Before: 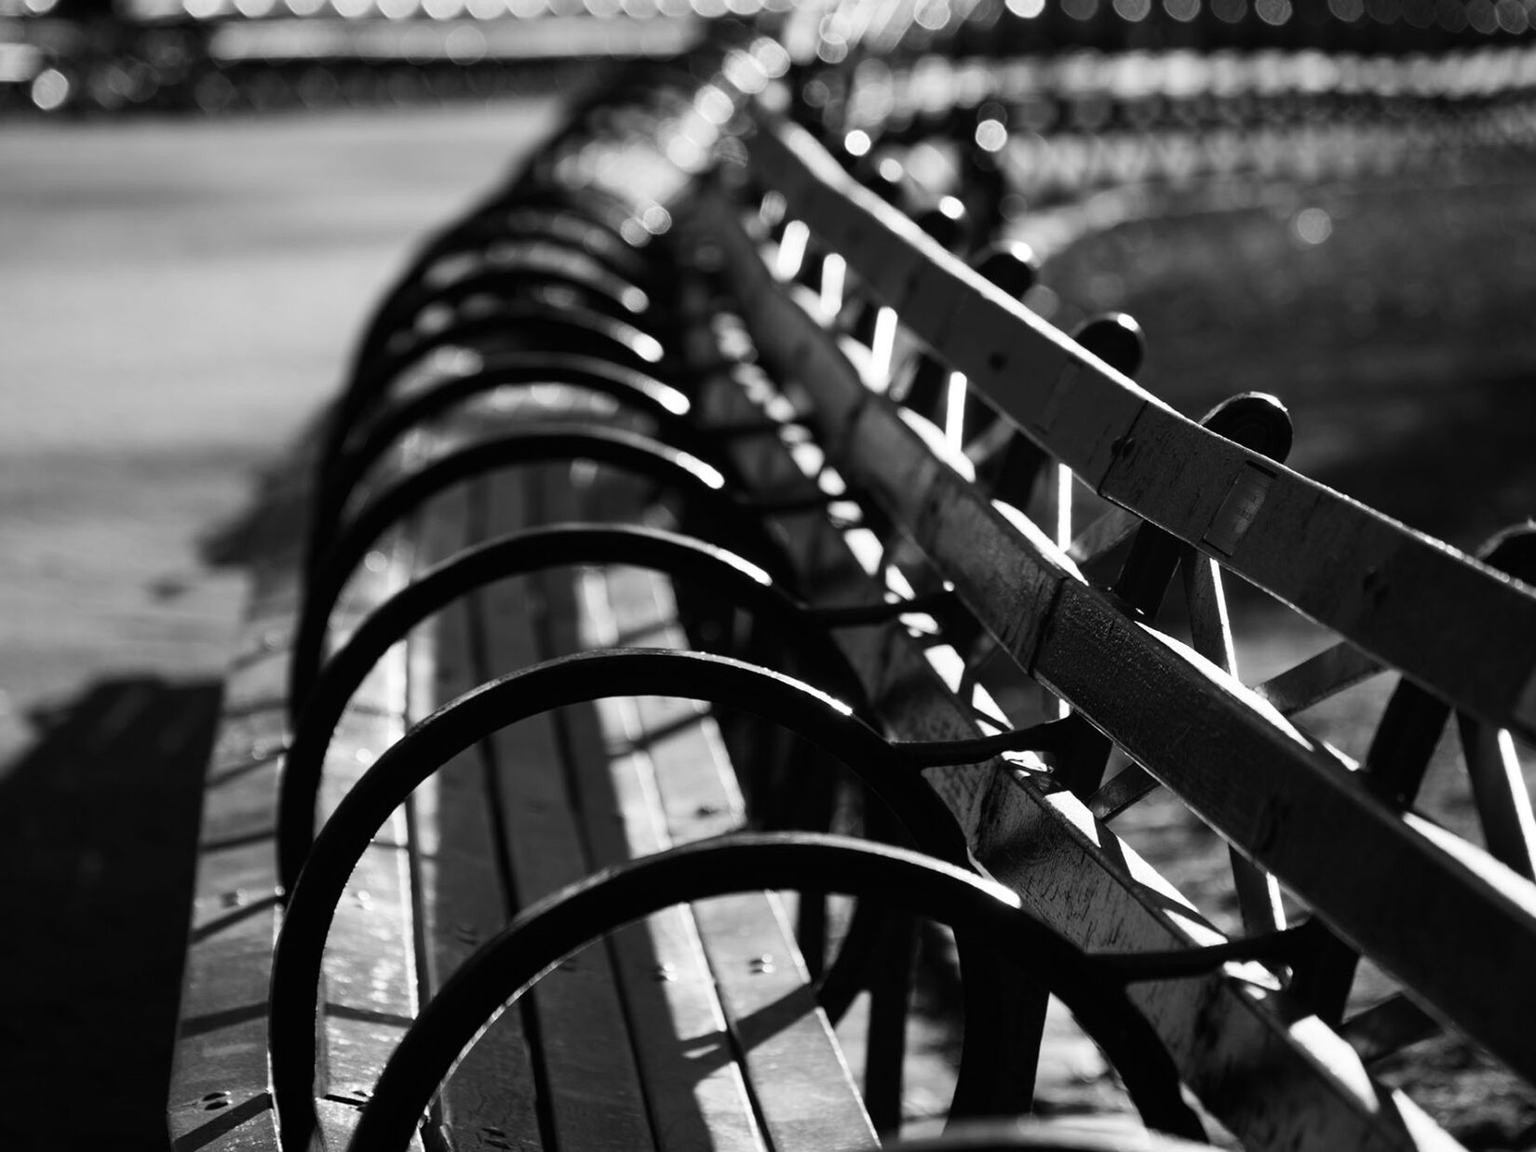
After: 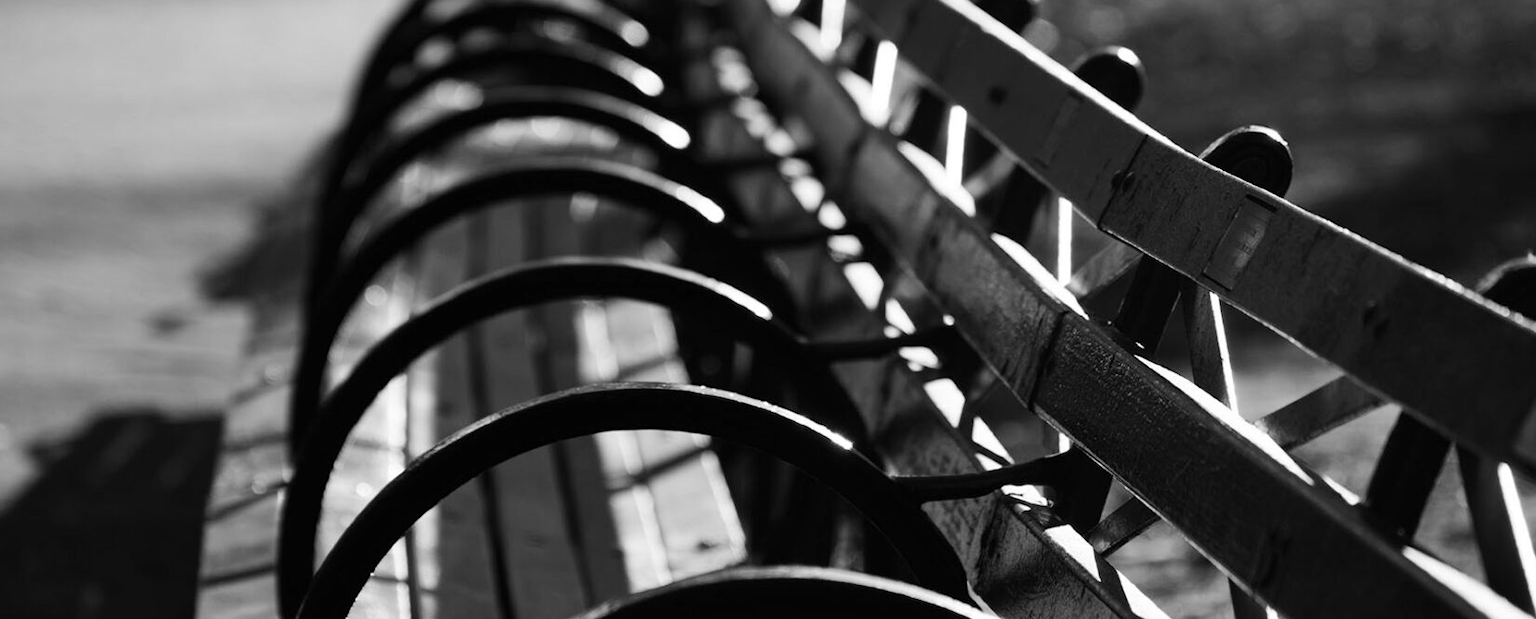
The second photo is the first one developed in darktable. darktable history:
shadows and highlights: shadows 37.13, highlights -26.8, soften with gaussian
crop and rotate: top 23.148%, bottom 23.091%
